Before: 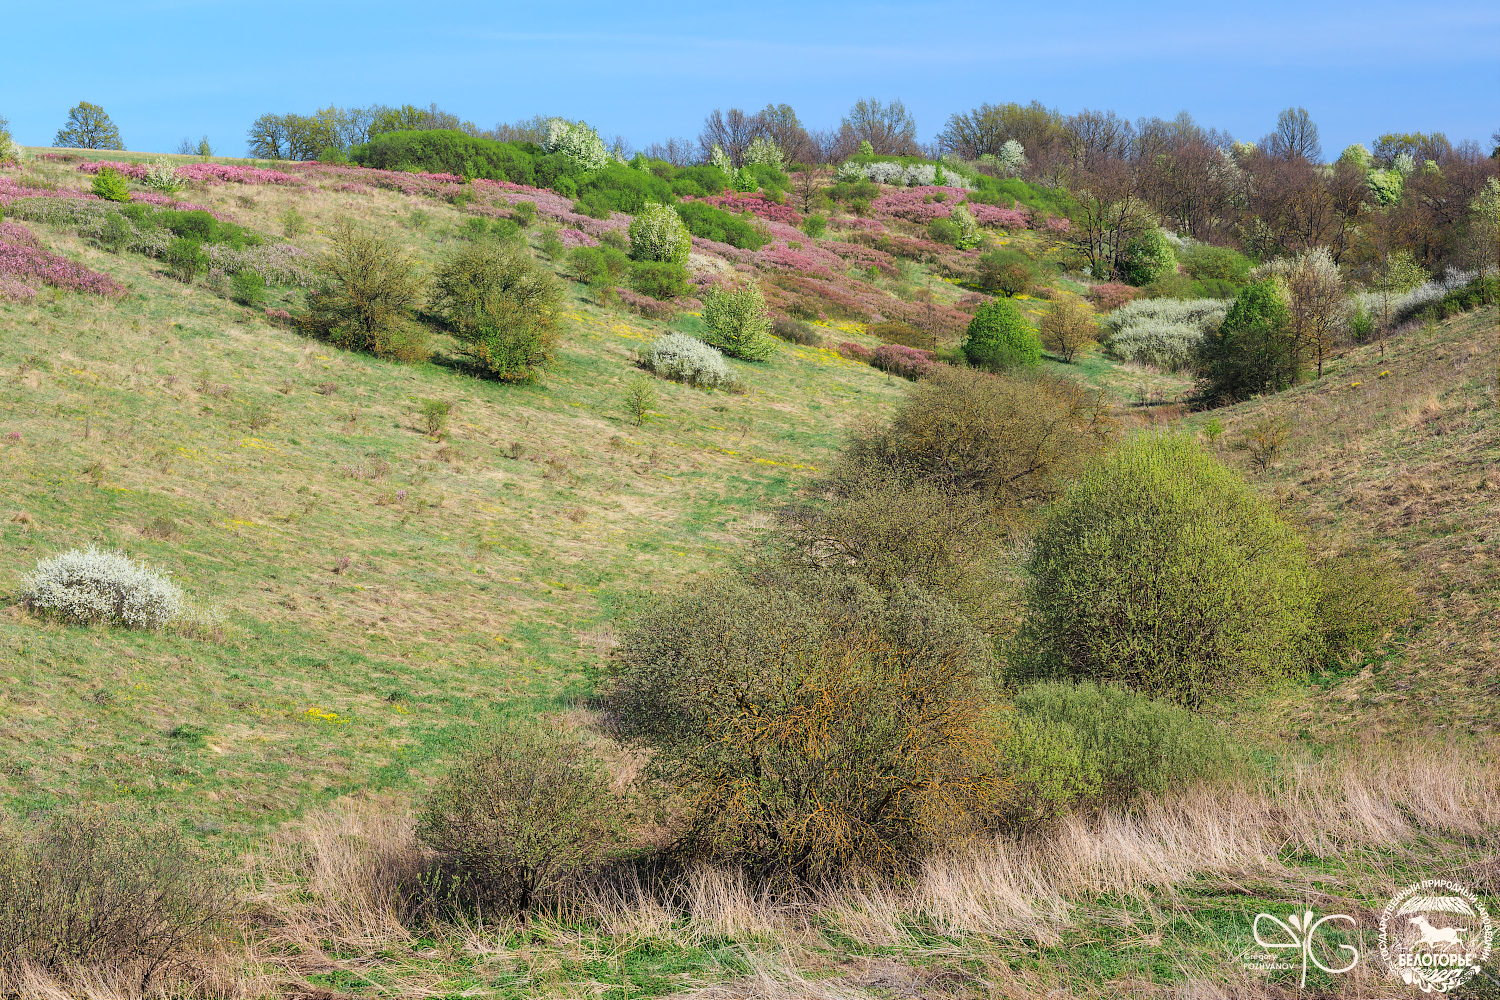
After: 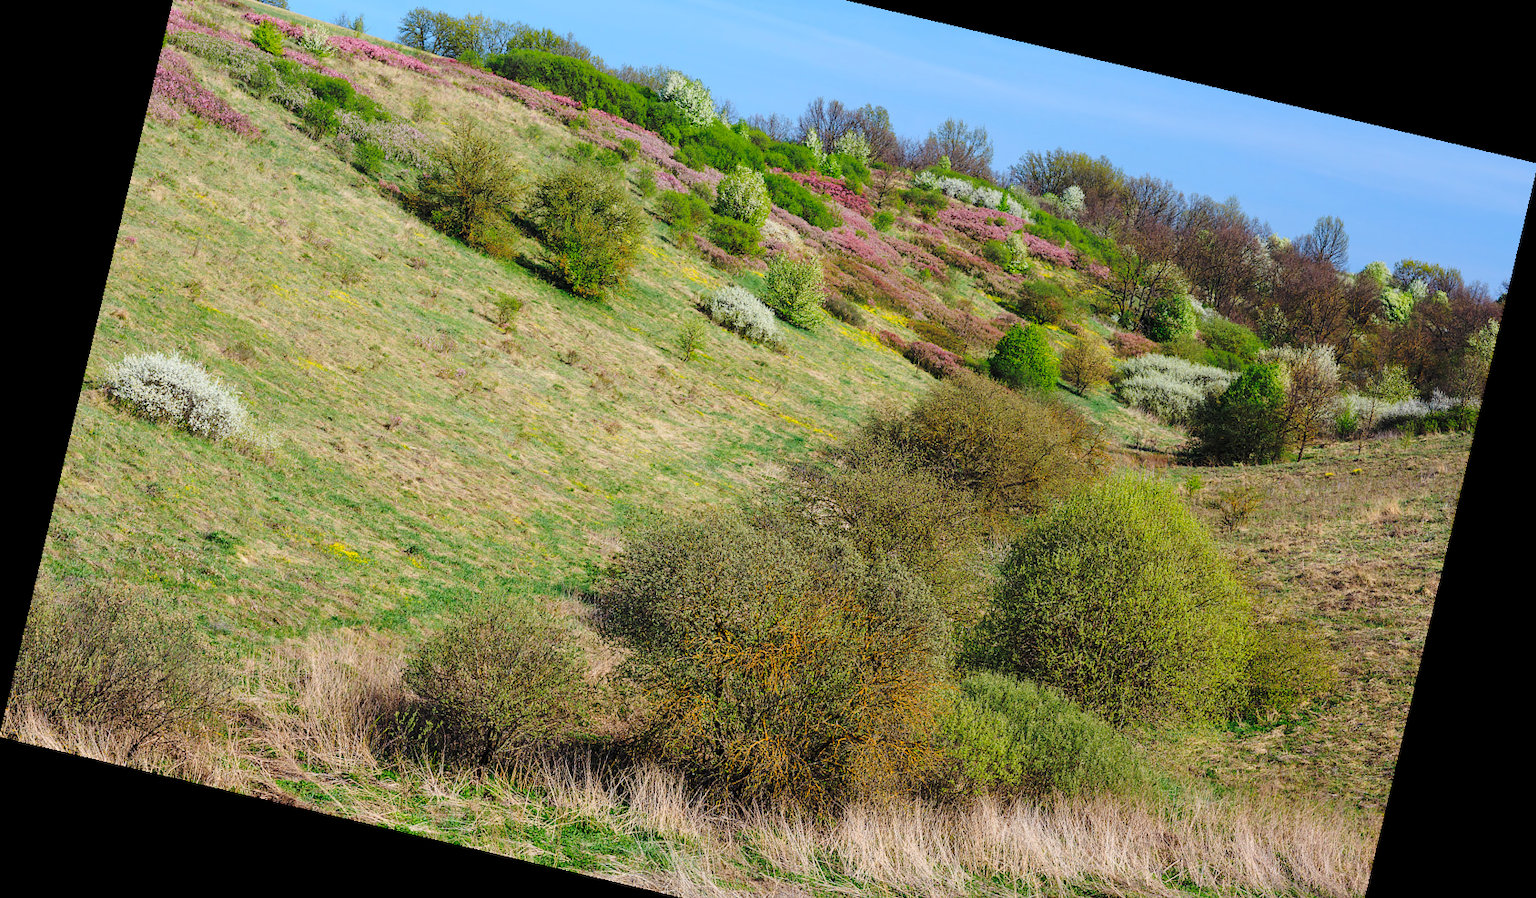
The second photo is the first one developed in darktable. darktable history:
crop and rotate: top 12.5%, bottom 12.5%
base curve: curves: ch0 [(0, 0) (0.073, 0.04) (0.157, 0.139) (0.492, 0.492) (0.758, 0.758) (1, 1)], preserve colors none
rotate and perspective: rotation 13.27°, automatic cropping off
